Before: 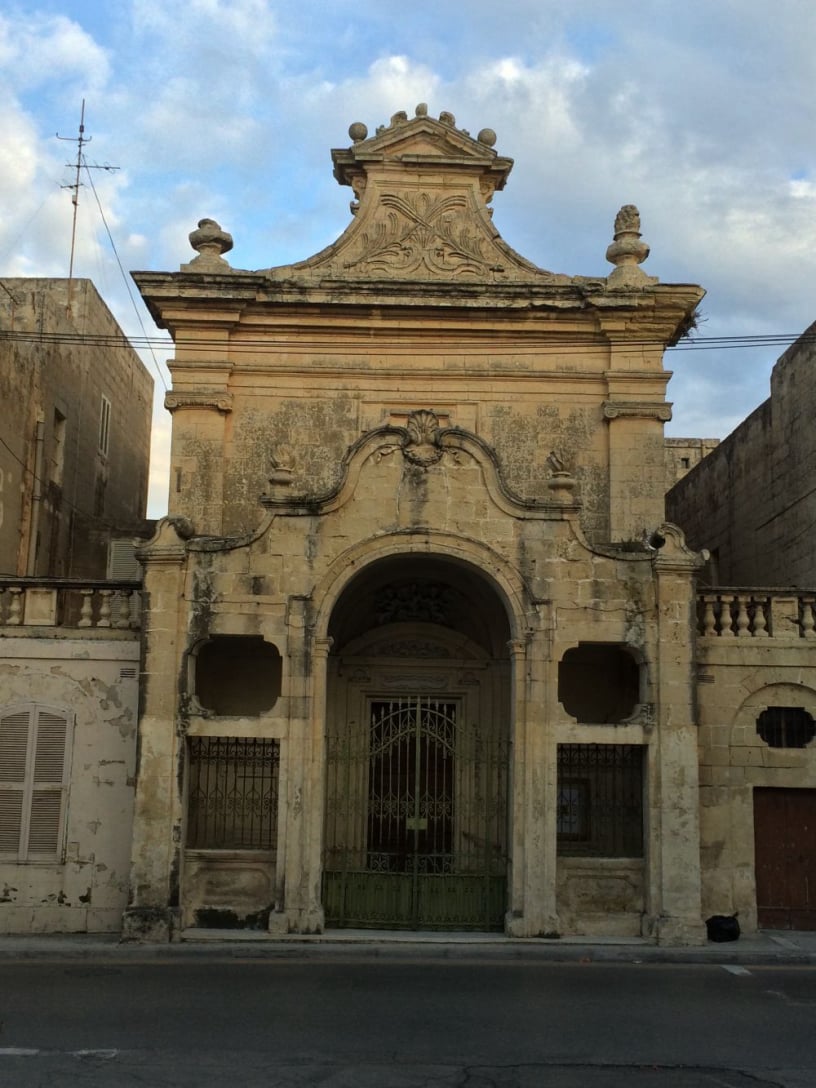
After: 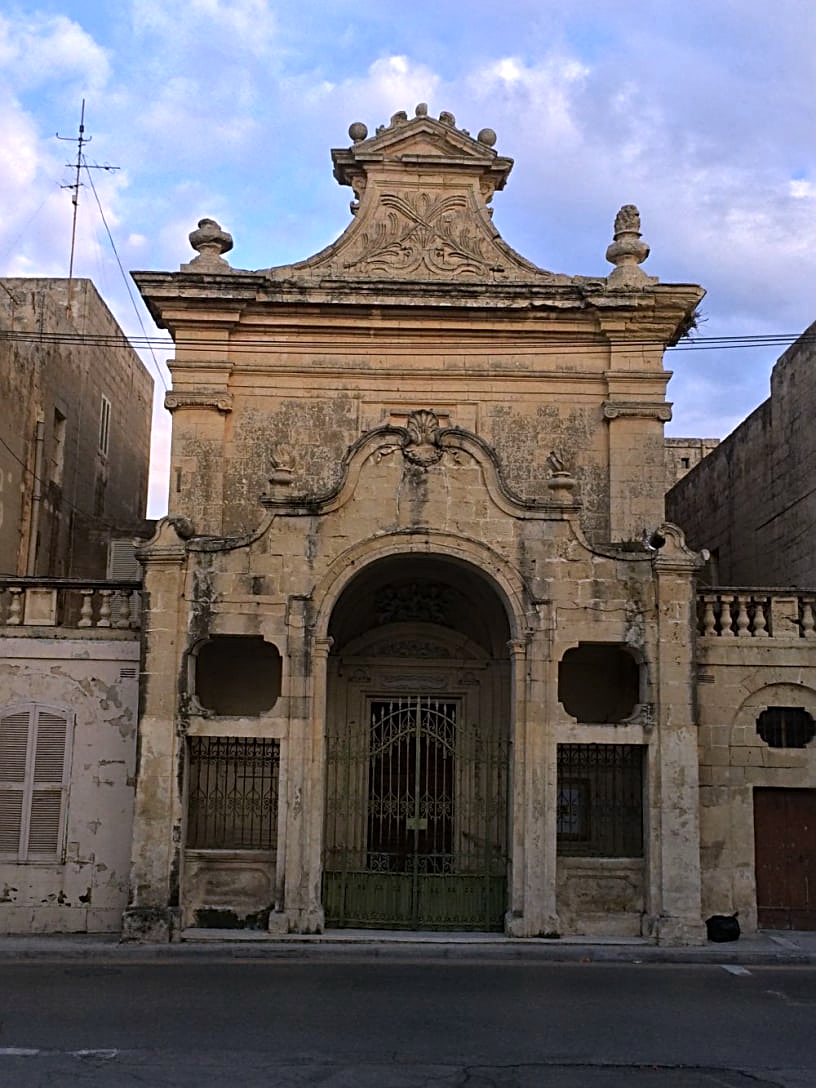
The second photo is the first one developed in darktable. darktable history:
sharpen: radius 2.543, amount 0.636
white balance: red 1.042, blue 1.17
